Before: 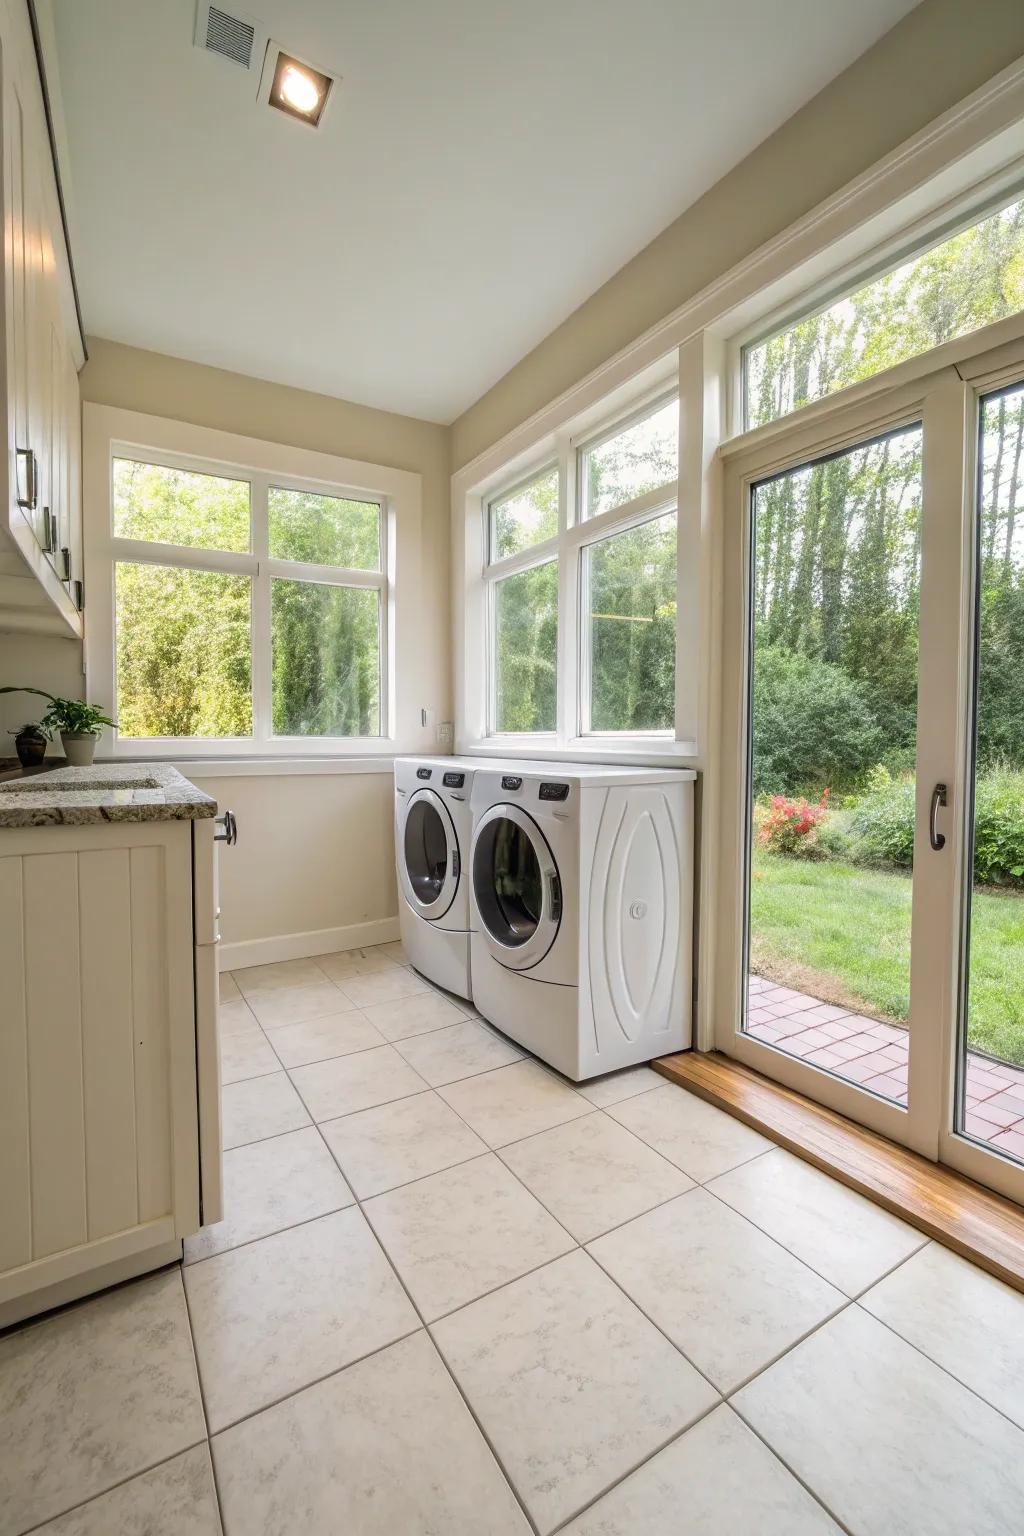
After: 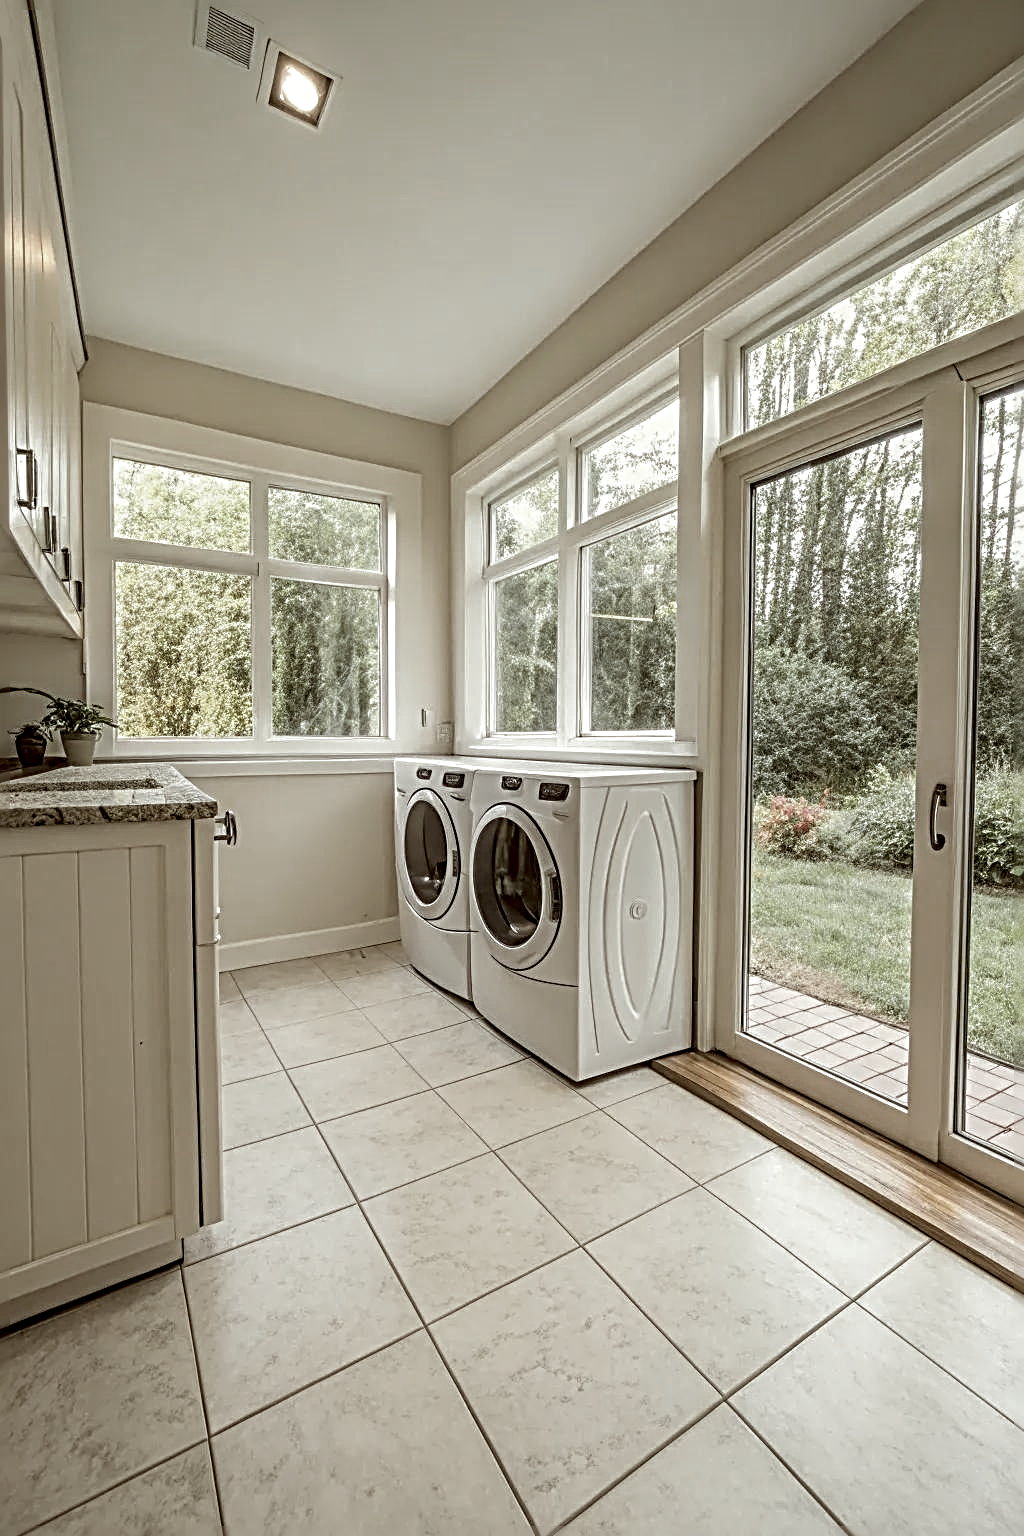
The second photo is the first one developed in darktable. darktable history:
color correction: highlights a* -5.38, highlights b* 9.8, shadows a* 9.95, shadows b* 24.67
color zones: curves: ch0 [(0, 0.613) (0.01, 0.613) (0.245, 0.448) (0.498, 0.529) (0.642, 0.665) (0.879, 0.777) (0.99, 0.613)]; ch1 [(0, 0.035) (0.121, 0.189) (0.259, 0.197) (0.415, 0.061) (0.589, 0.022) (0.732, 0.022) (0.857, 0.026) (0.991, 0.053)]
local contrast: on, module defaults
sharpen: radius 3.717, amount 0.935
